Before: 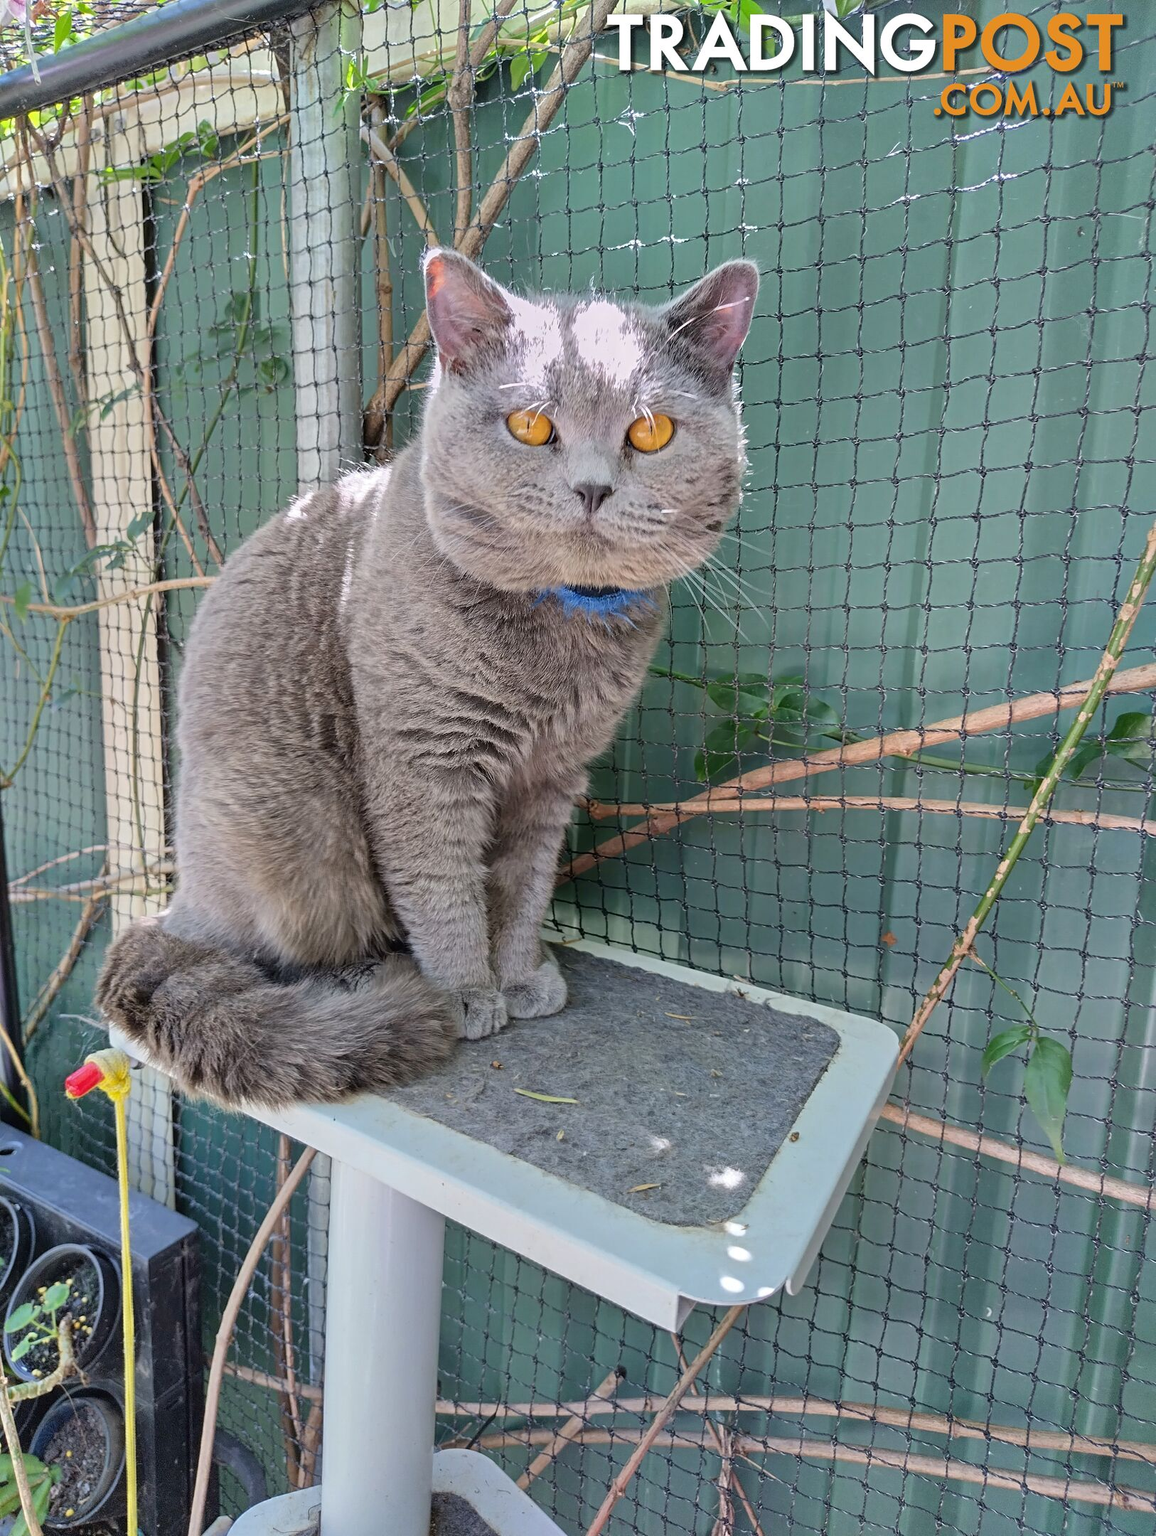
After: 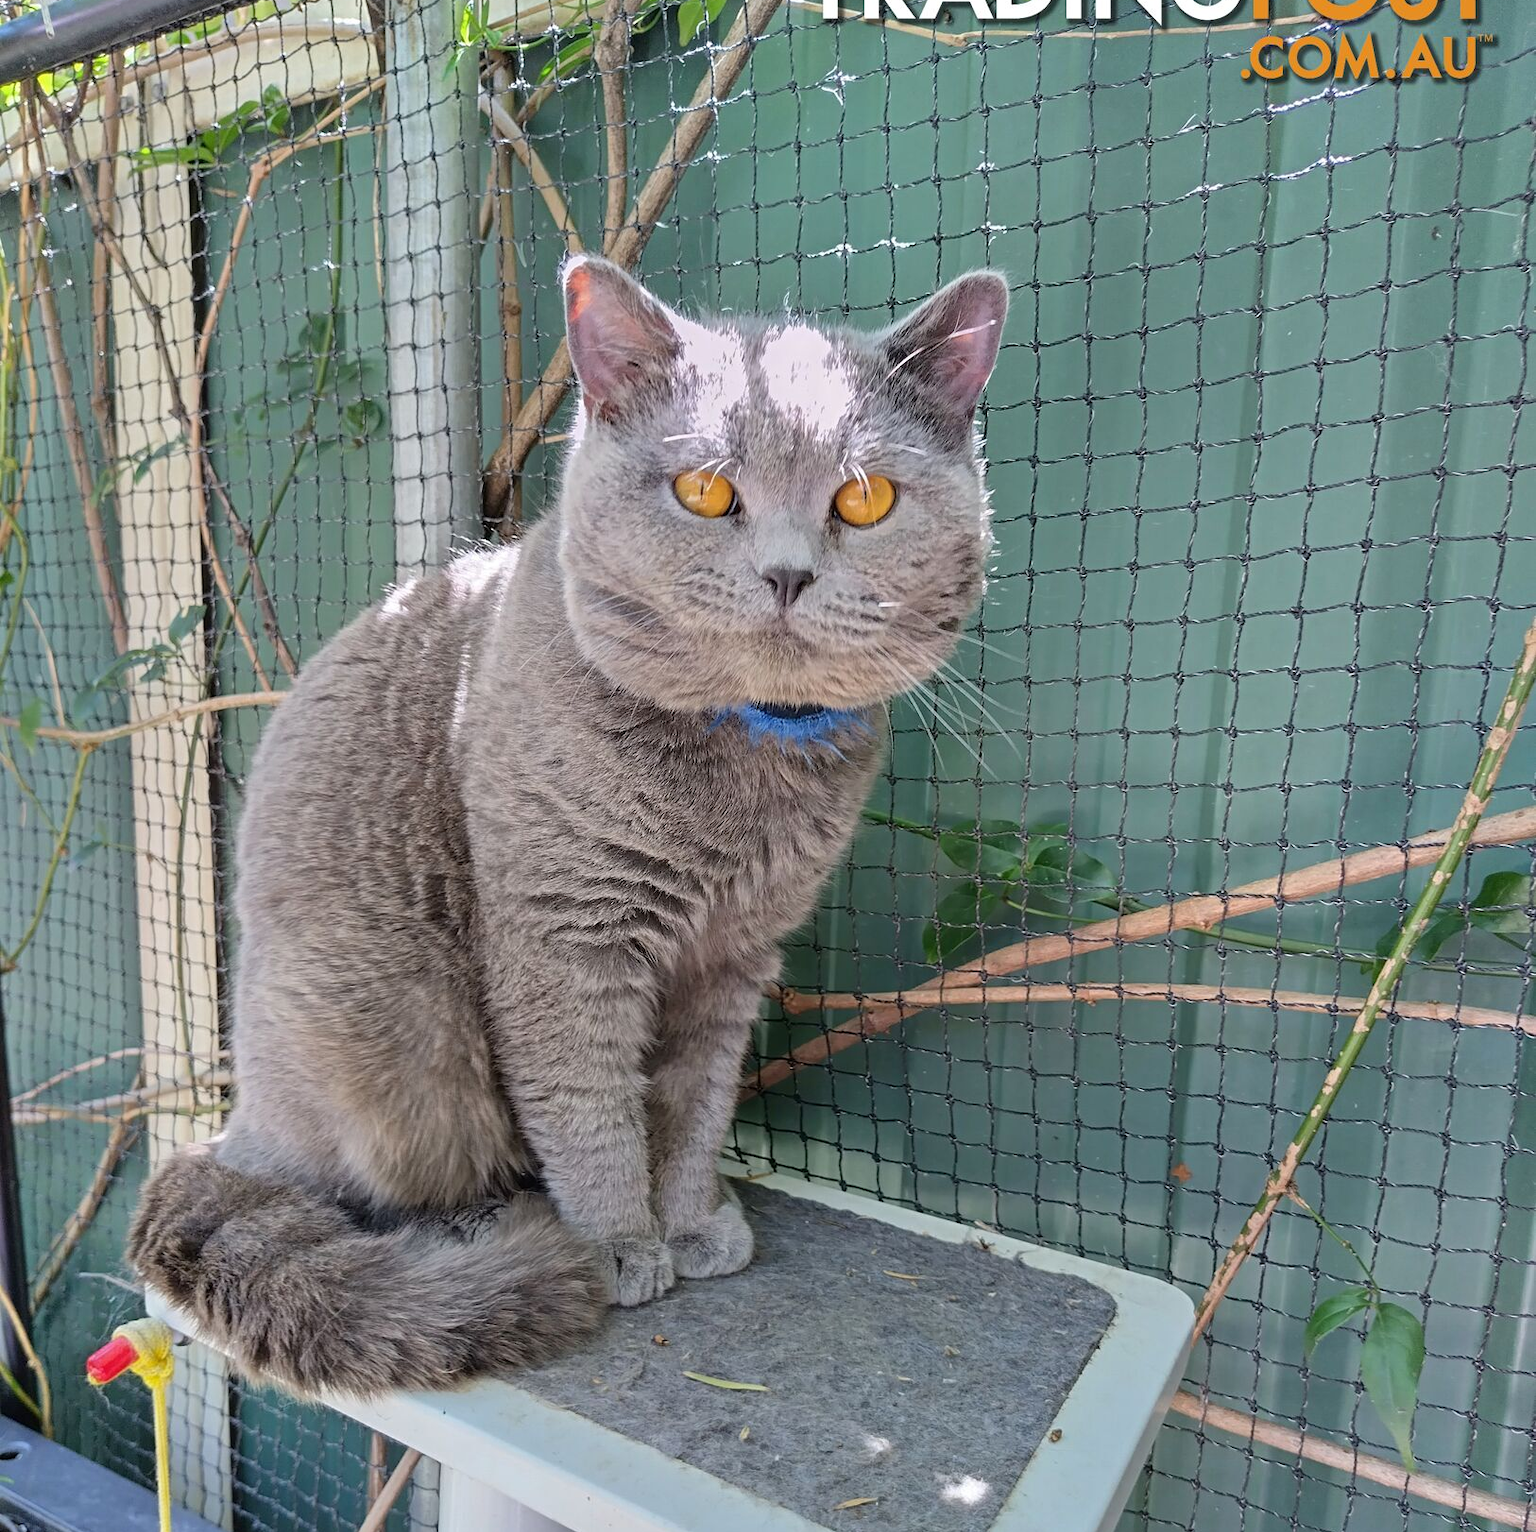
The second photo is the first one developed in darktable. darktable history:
crop: top 3.679%, bottom 21.212%
